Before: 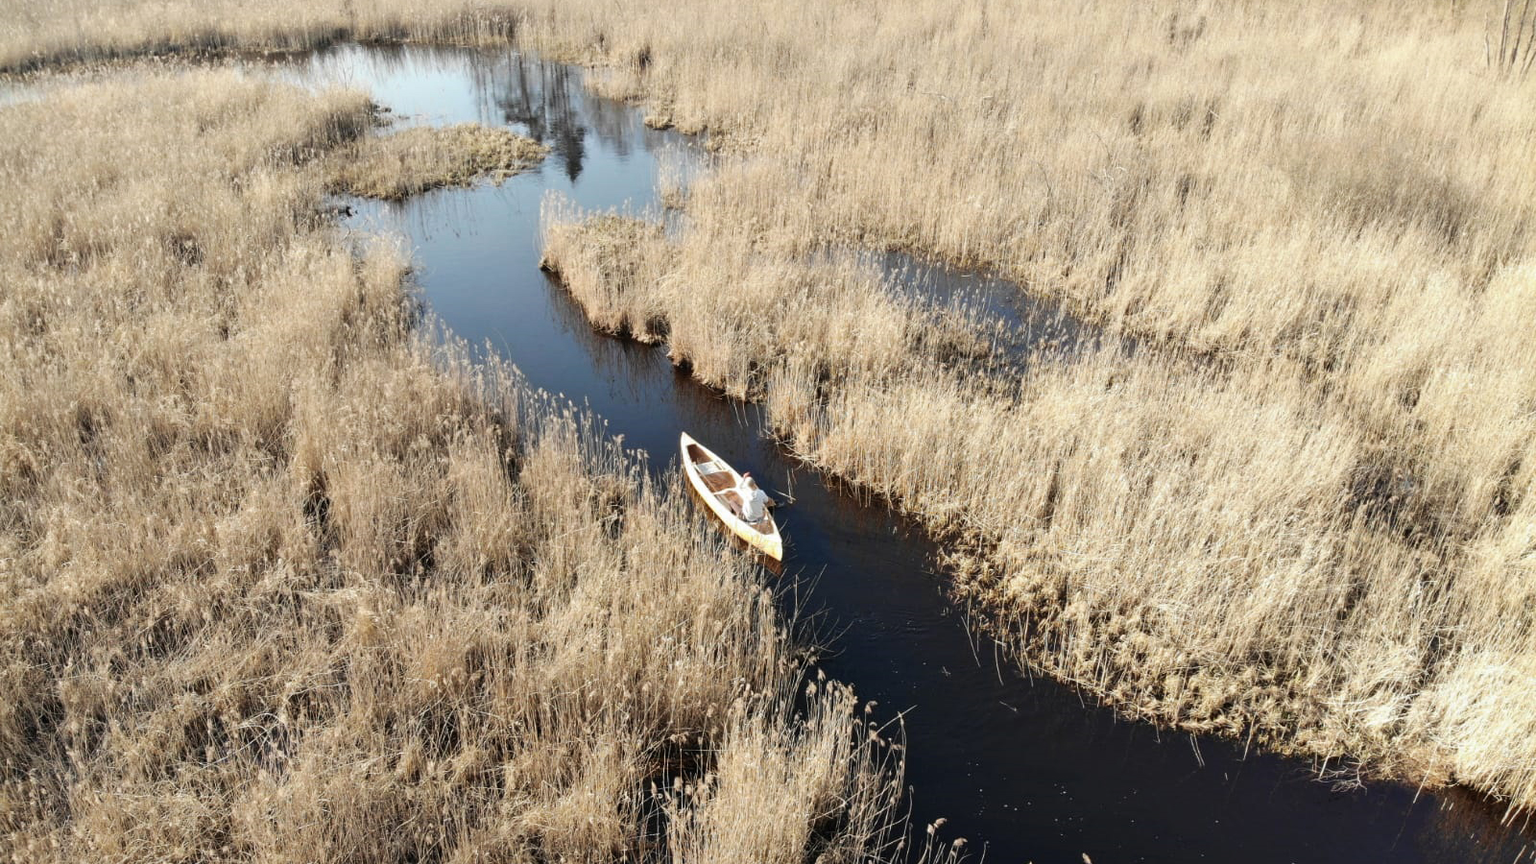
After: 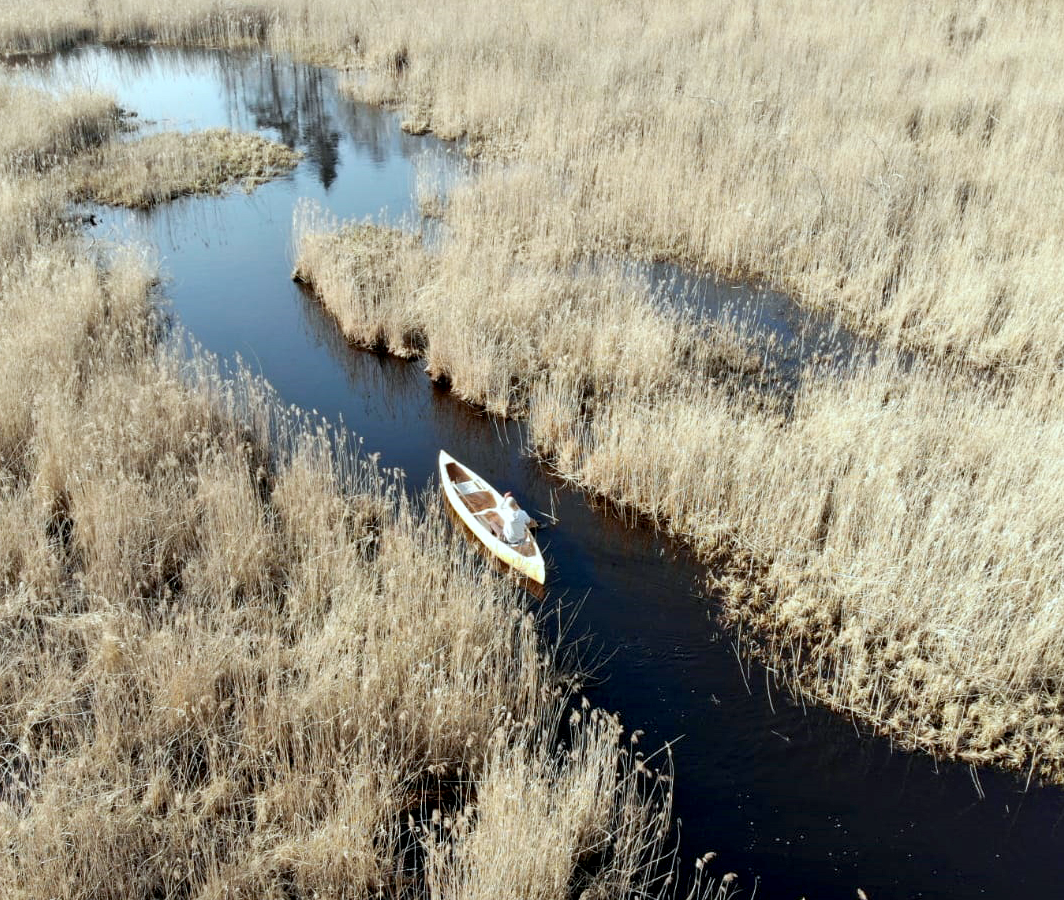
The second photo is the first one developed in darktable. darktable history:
color calibration: illuminant Planckian (black body), adaptation linear Bradford (ICC v4), x 0.361, y 0.366, temperature 4511.61 K, saturation algorithm version 1 (2020)
crop: left 16.899%, right 16.556%
exposure: black level correction 0.007, exposure 0.093 EV, compensate highlight preservation false
